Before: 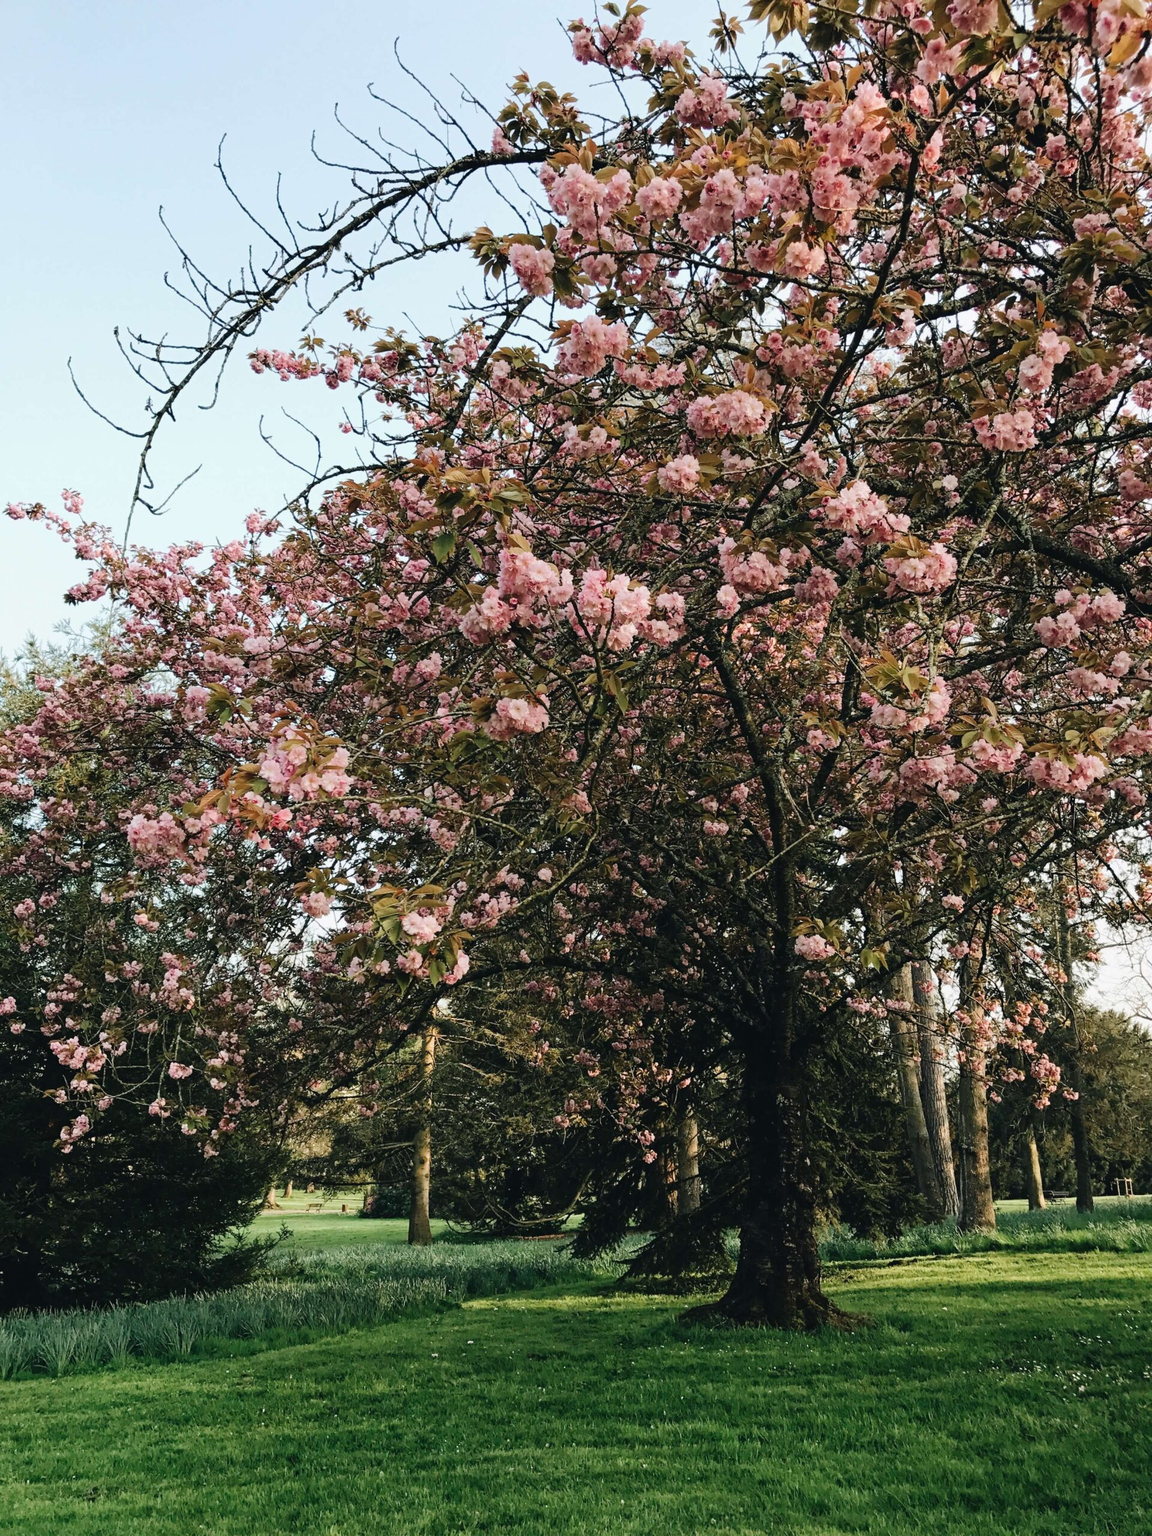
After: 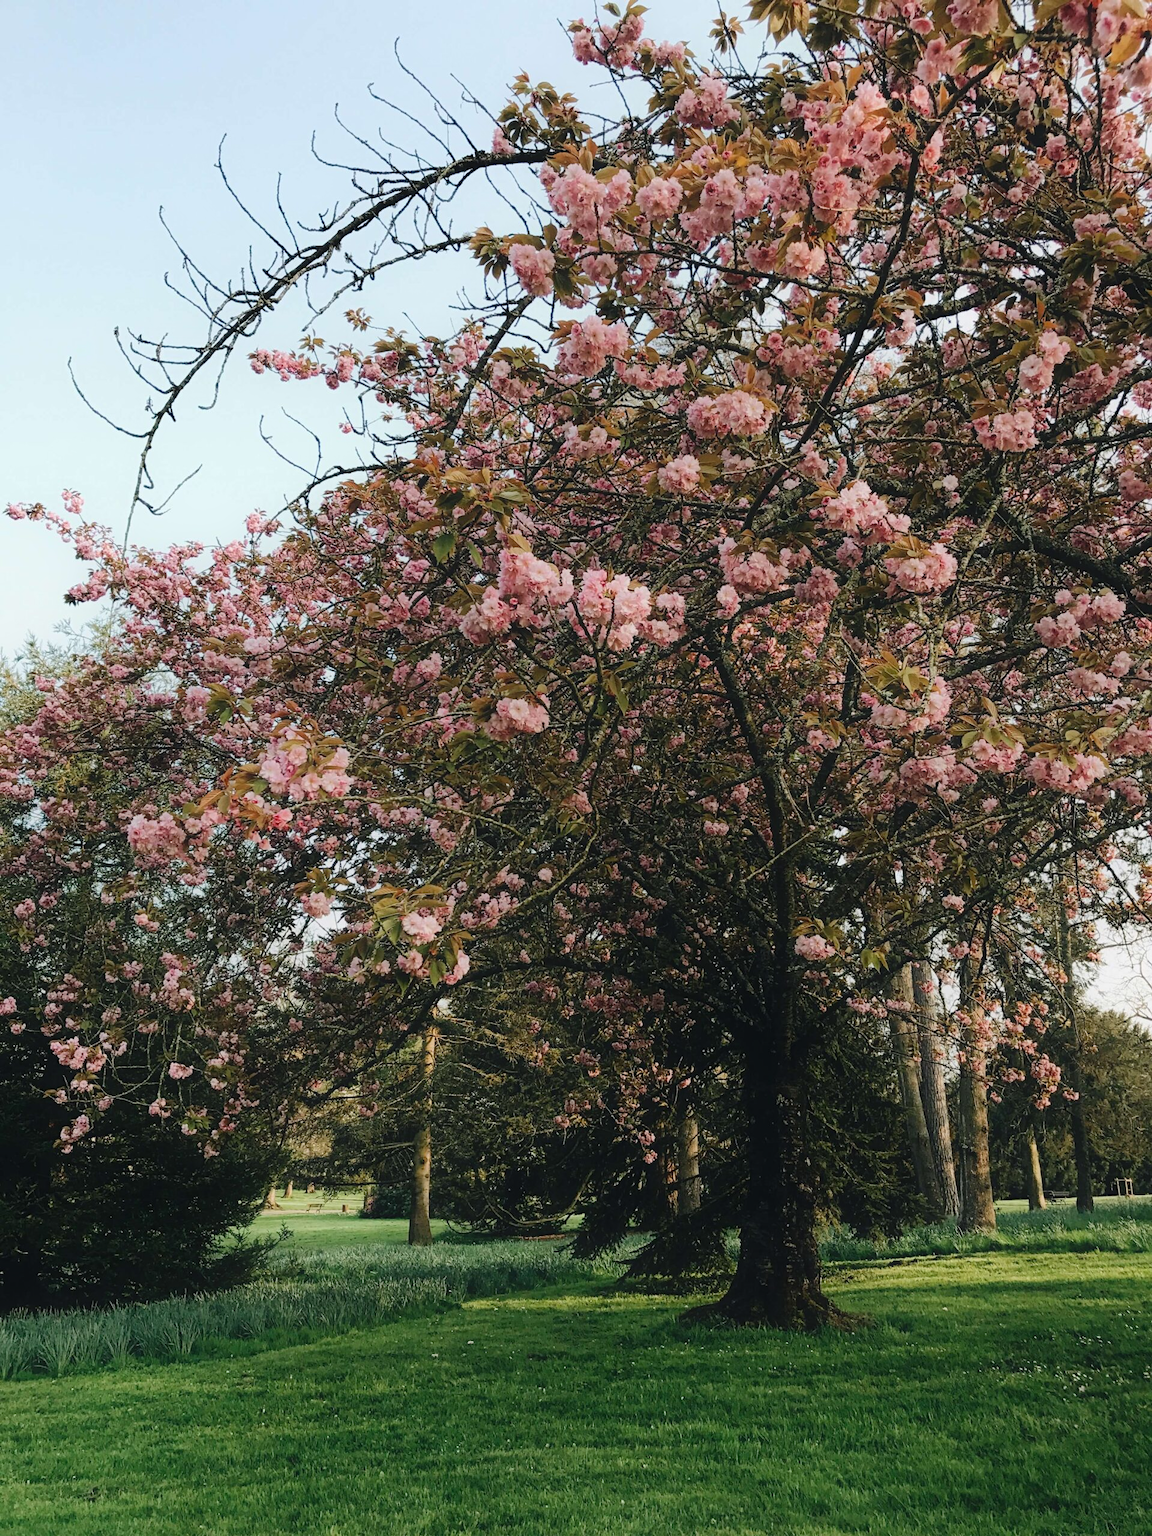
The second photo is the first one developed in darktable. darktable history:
contrast equalizer: octaves 7, y [[0.5, 0.486, 0.447, 0.446, 0.489, 0.5], [0.5 ×6], [0.5 ×6], [0 ×6], [0 ×6]]
